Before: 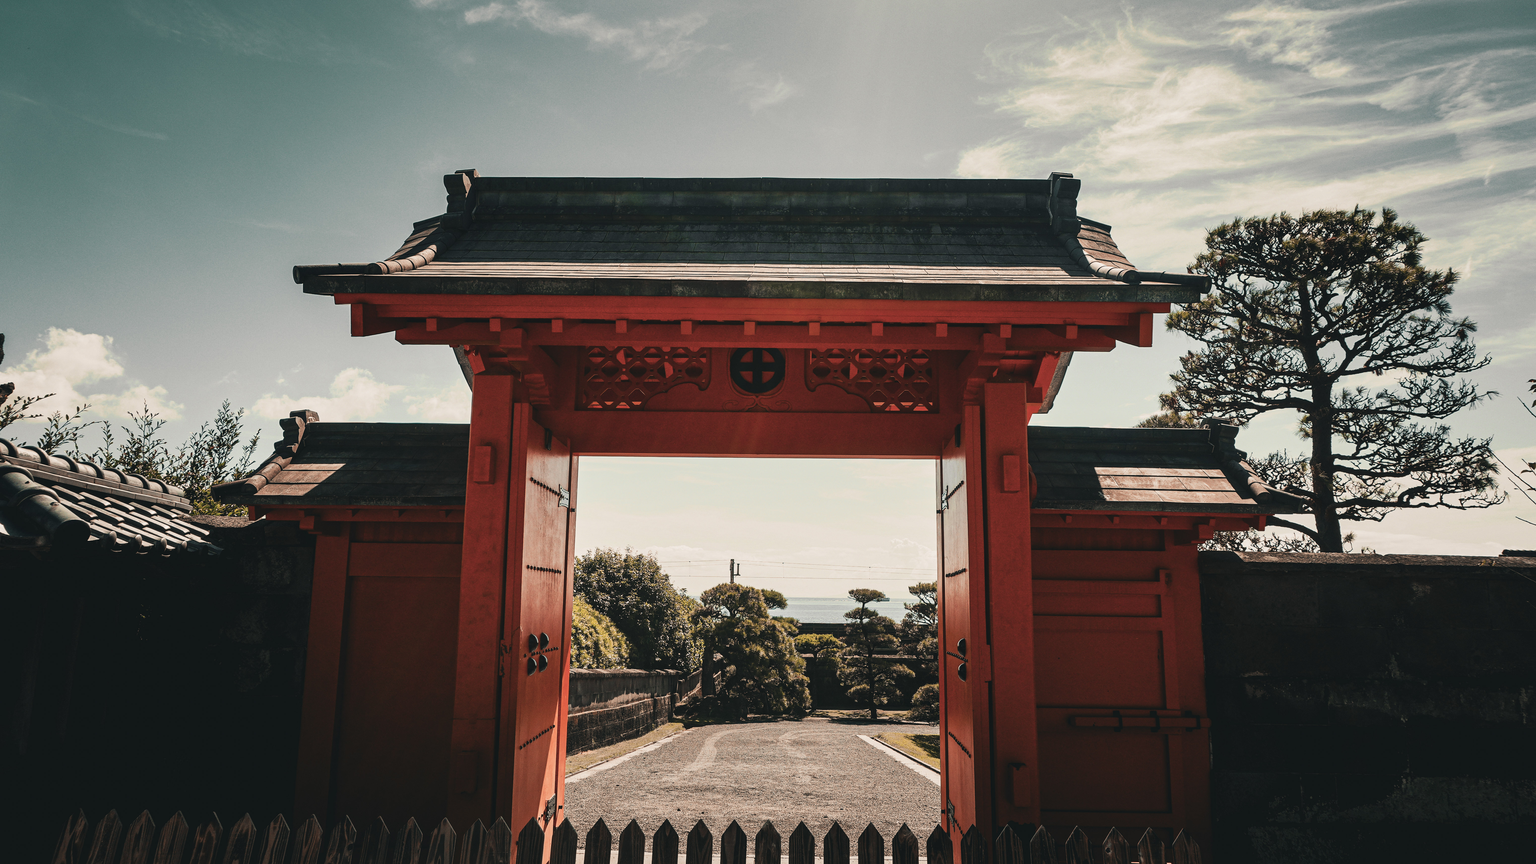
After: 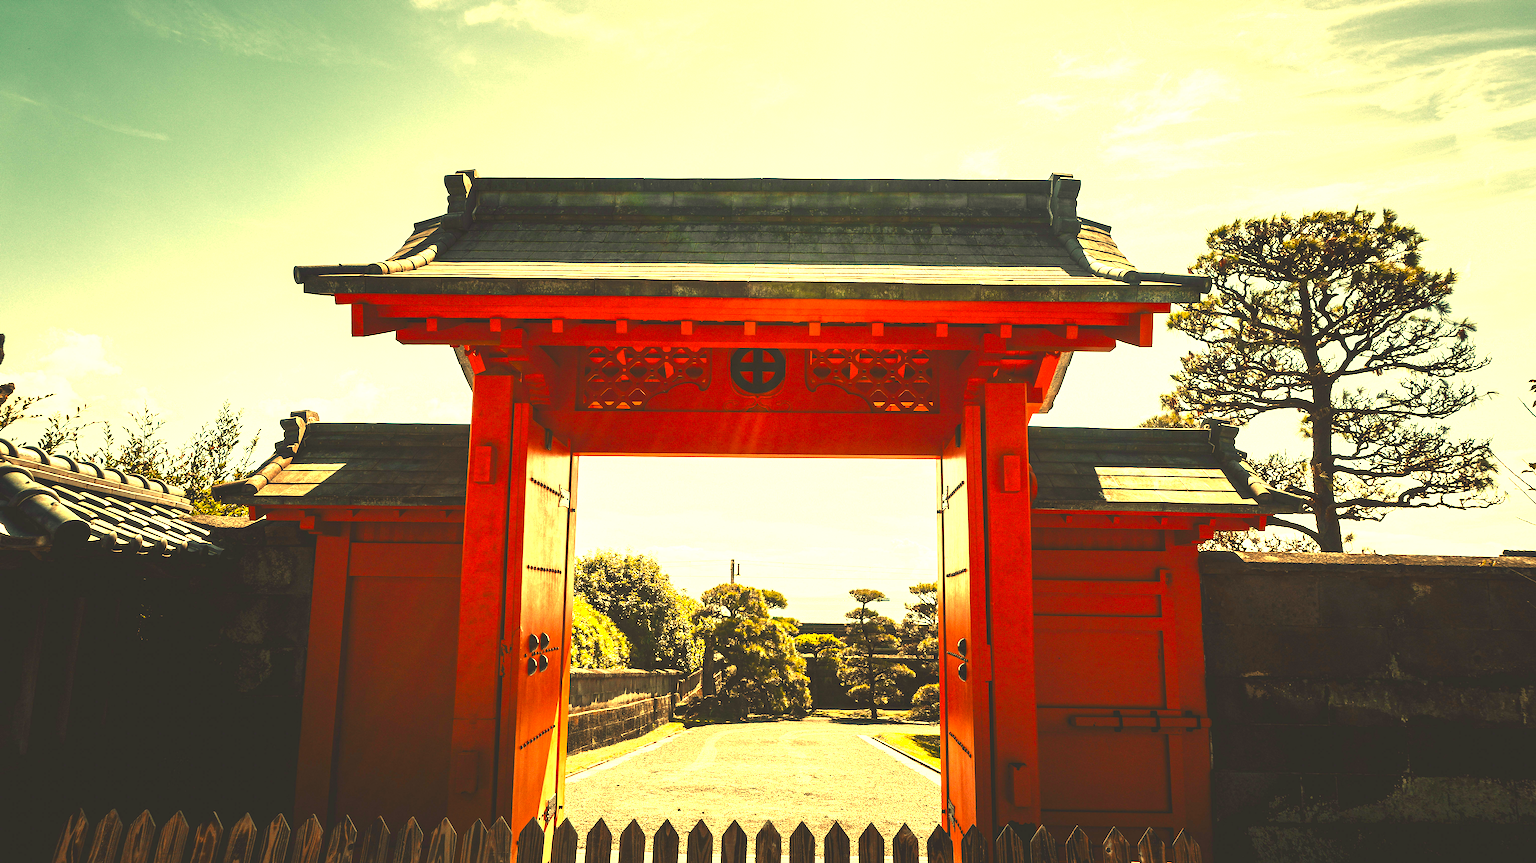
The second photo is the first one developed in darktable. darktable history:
color correction: highlights a* -0.442, highlights b* 39.58, shadows a* 9.25, shadows b* -0.16
exposure: black level correction 0, exposure 1.707 EV, compensate highlight preservation false
color balance rgb: perceptual saturation grading › global saturation 20.249%, perceptual saturation grading › highlights -19.869%, perceptual saturation grading › shadows 29.265%, global vibrance 9.175%
